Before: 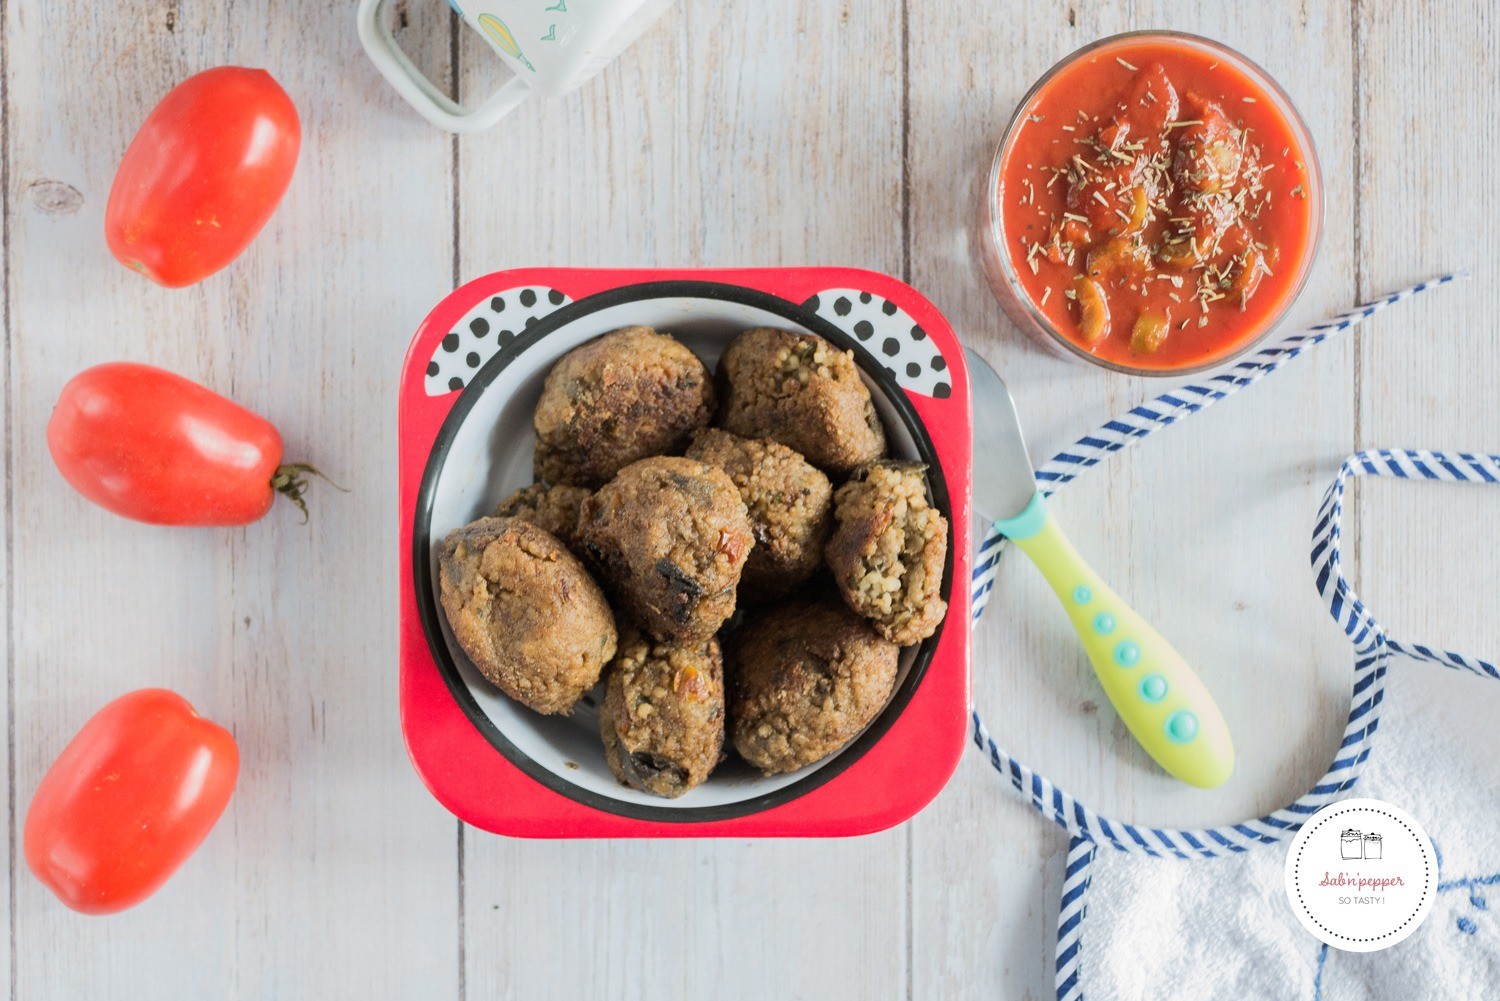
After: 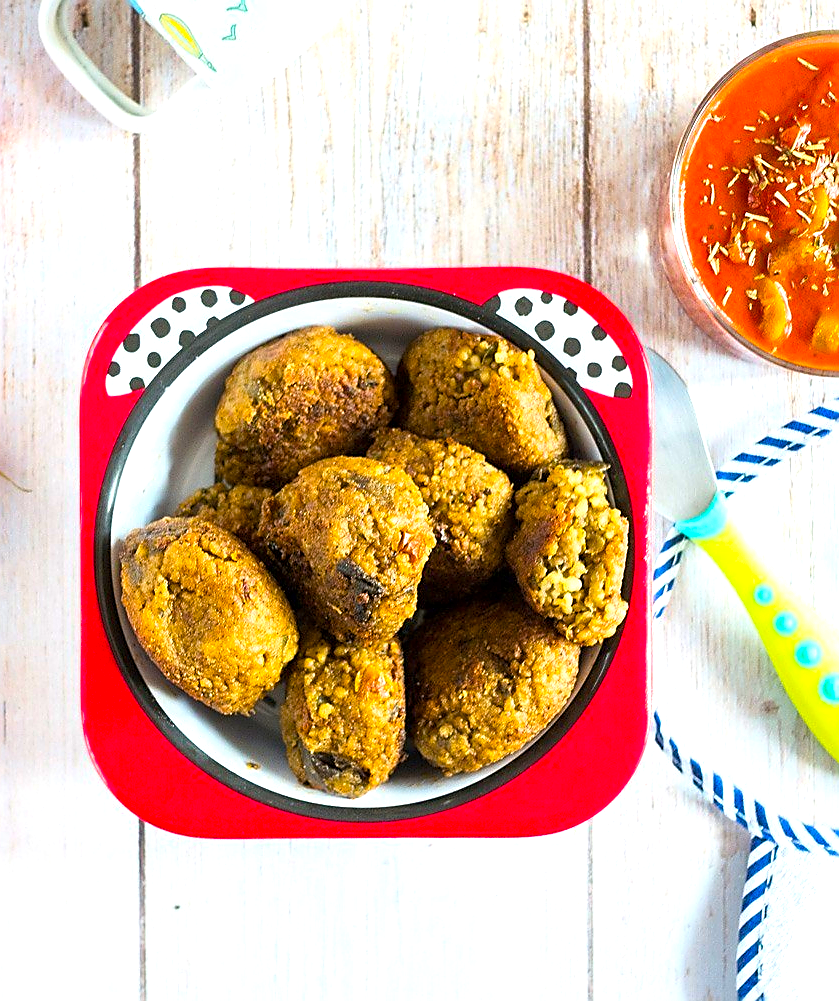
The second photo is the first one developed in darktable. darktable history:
local contrast: mode bilateral grid, contrast 20, coarseness 49, detail 138%, midtone range 0.2
color balance rgb: linear chroma grading › global chroma 14.645%, perceptual saturation grading › global saturation 49.013%, global vibrance 20%
crop: left 21.305%, right 22.7%
exposure: exposure 0.775 EV, compensate highlight preservation false
sharpen: radius 1.399, amount 1.236, threshold 0.785
